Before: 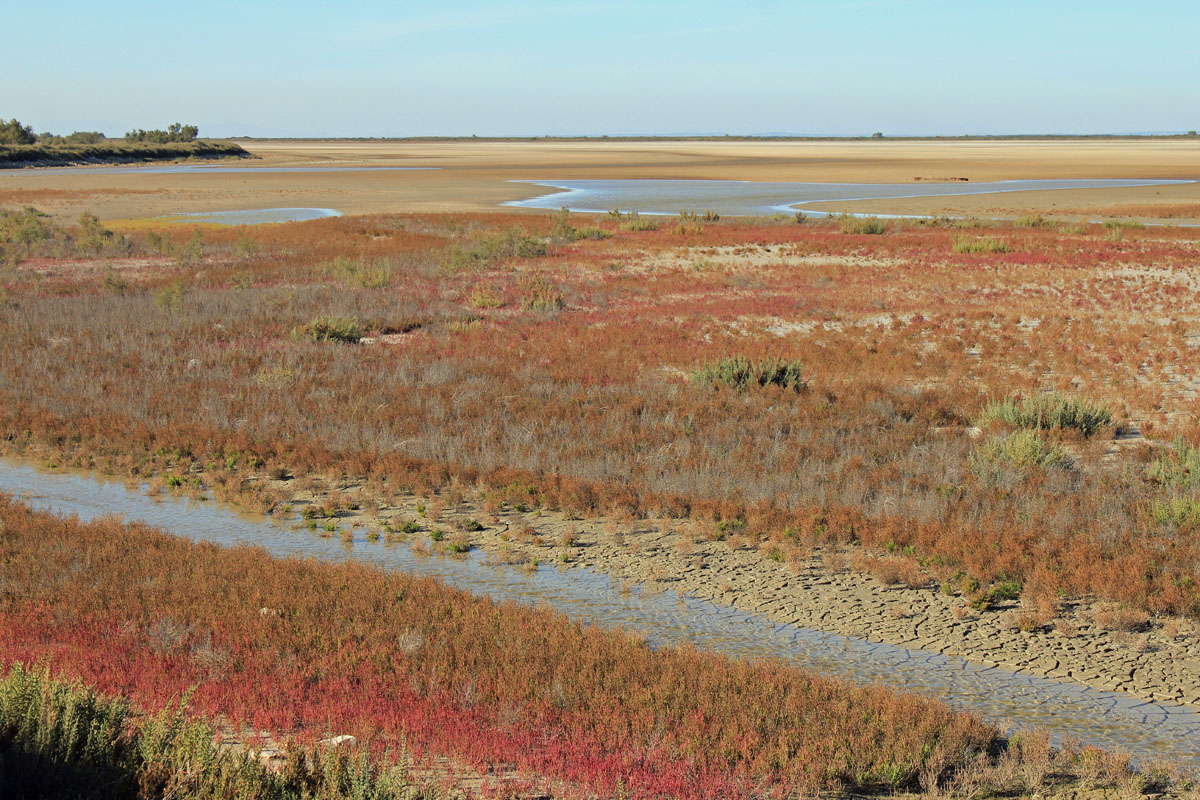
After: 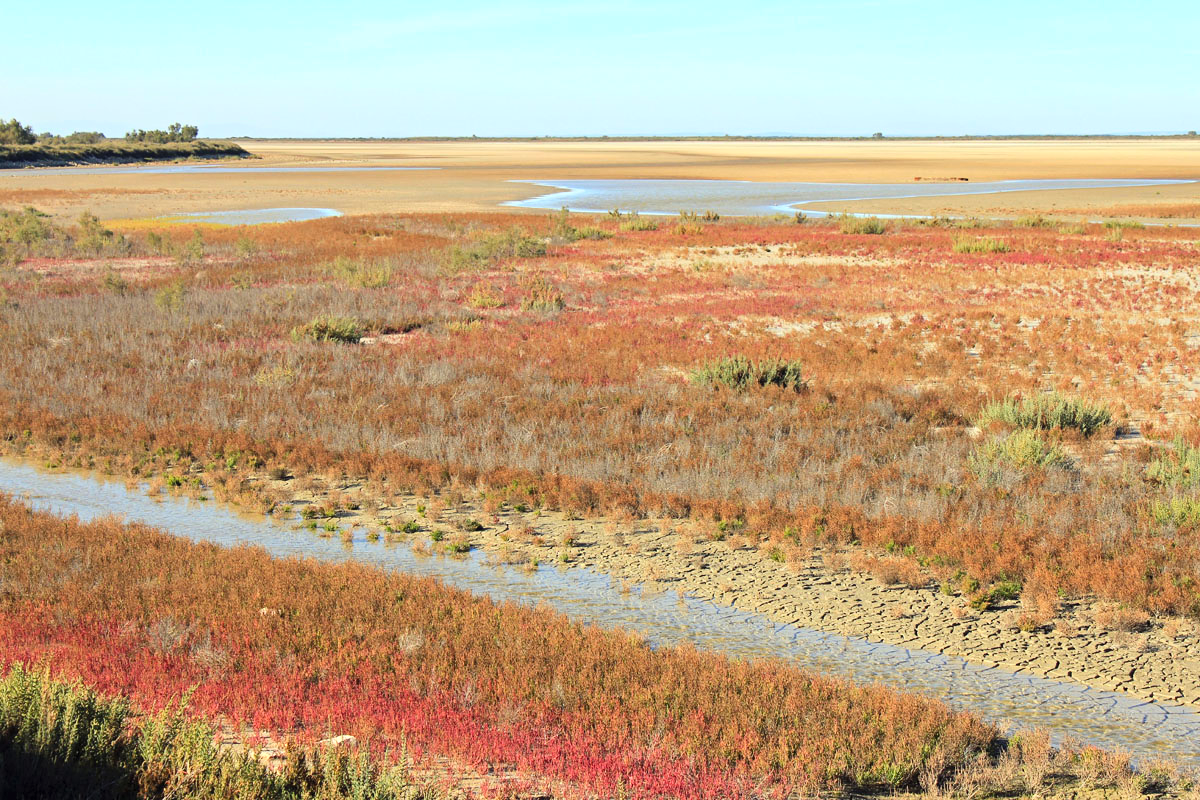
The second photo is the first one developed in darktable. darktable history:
levels: levels [0, 0.474, 0.947]
contrast brightness saturation: contrast 0.2, brightness 0.16, saturation 0.22
